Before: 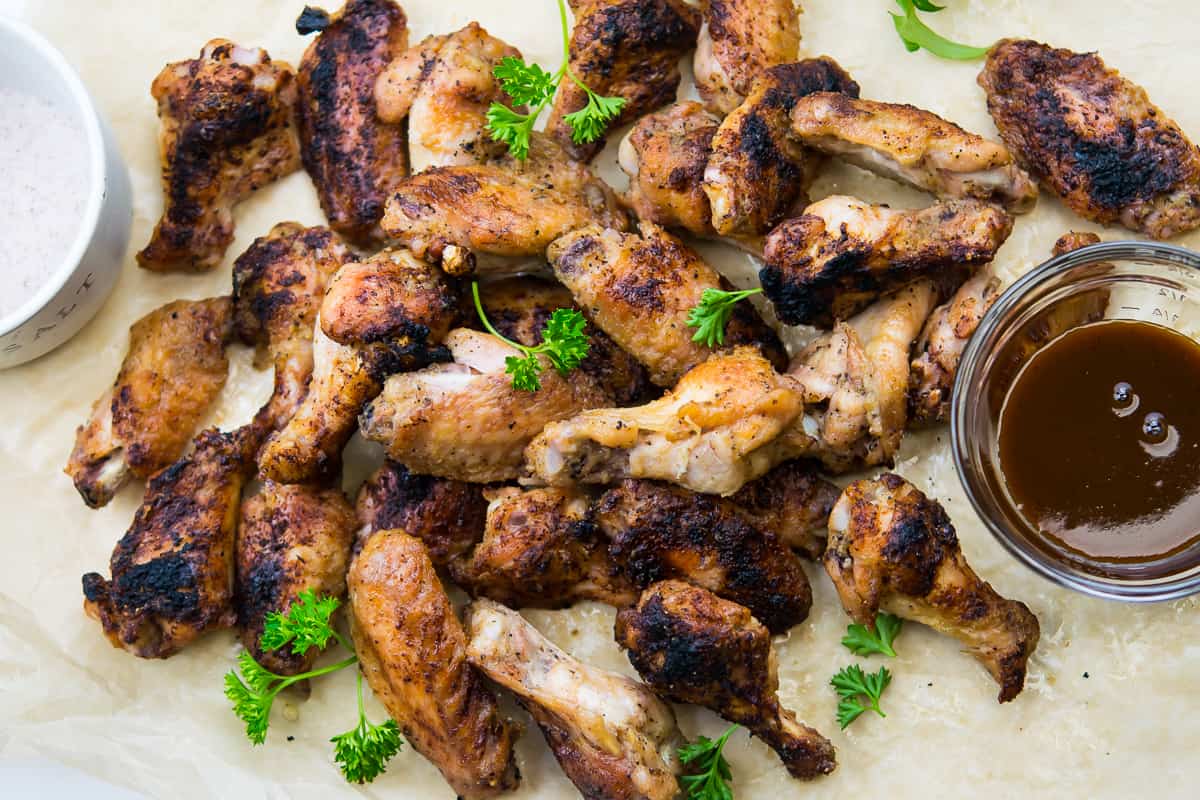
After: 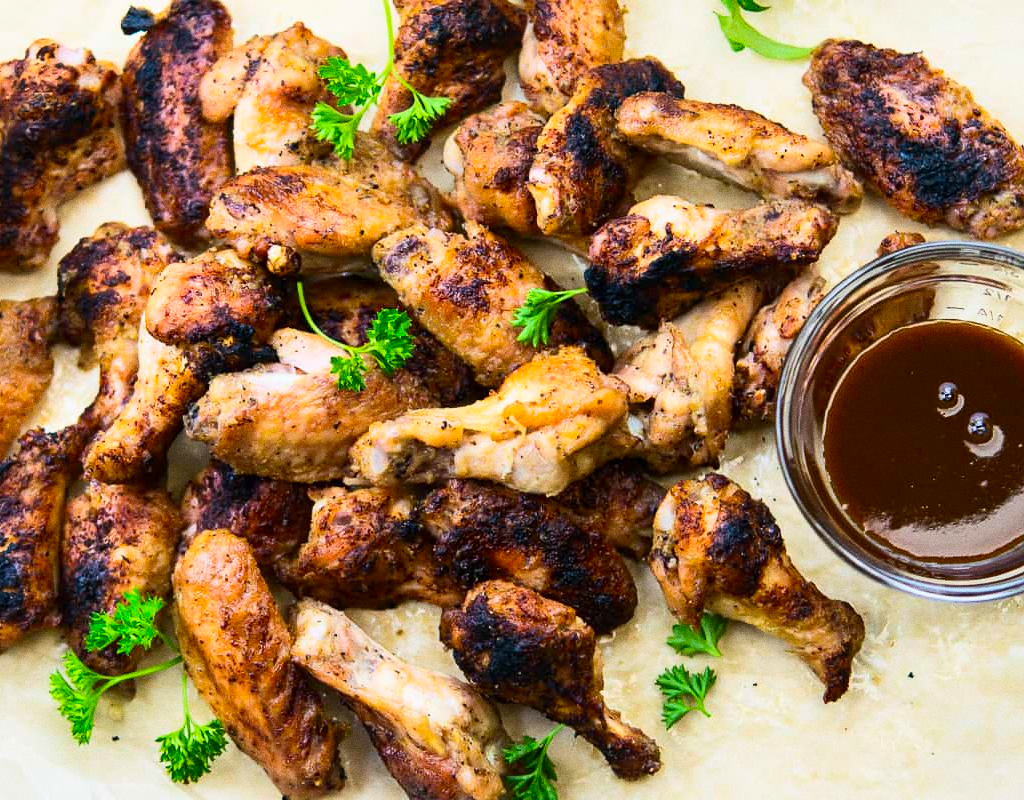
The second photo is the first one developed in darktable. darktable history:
contrast brightness saturation: contrast 0.23, brightness 0.1, saturation 0.29
grain: coarseness 0.09 ISO
crop and rotate: left 14.584%
